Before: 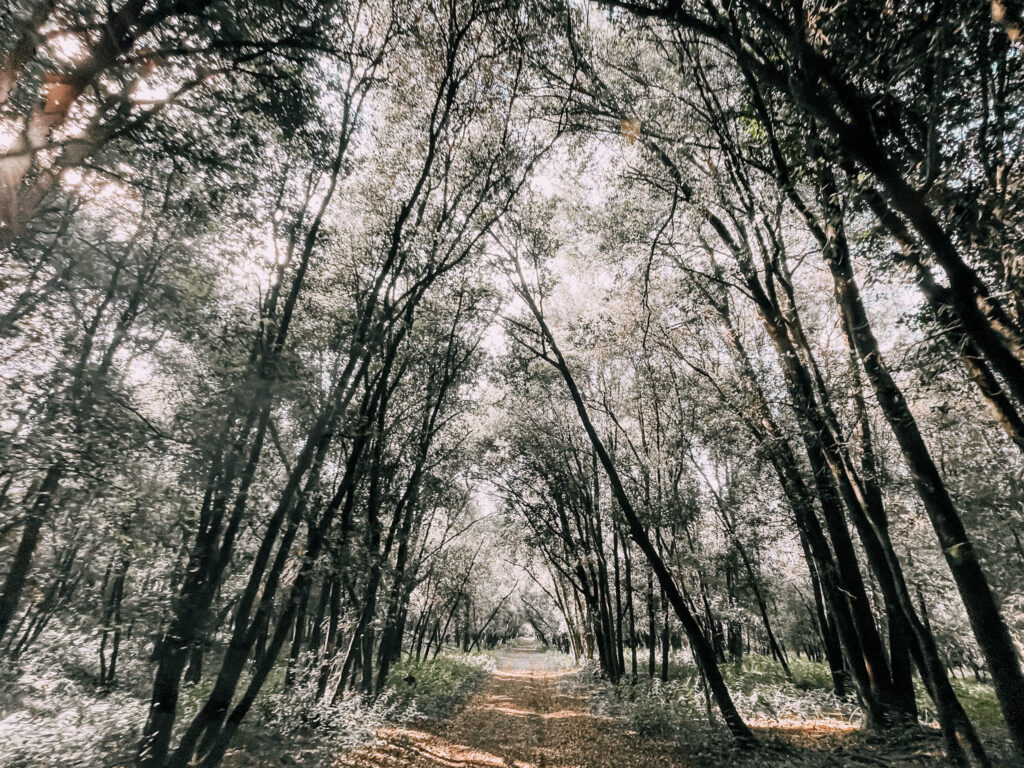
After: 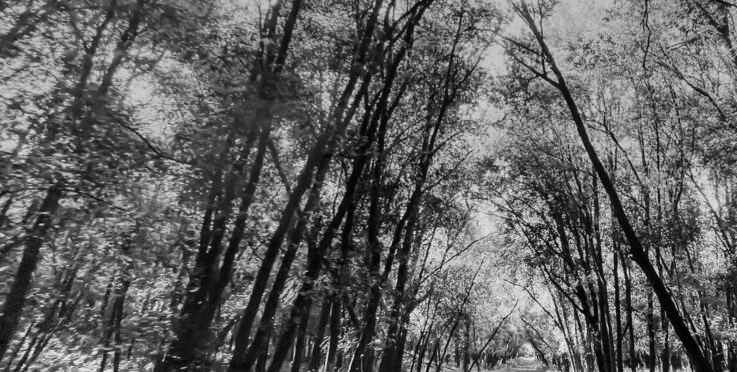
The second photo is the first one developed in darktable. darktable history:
crop: top 36.498%, right 27.964%, bottom 14.995%
graduated density: hue 238.83°, saturation 50%
color contrast: green-magenta contrast 0, blue-yellow contrast 0
